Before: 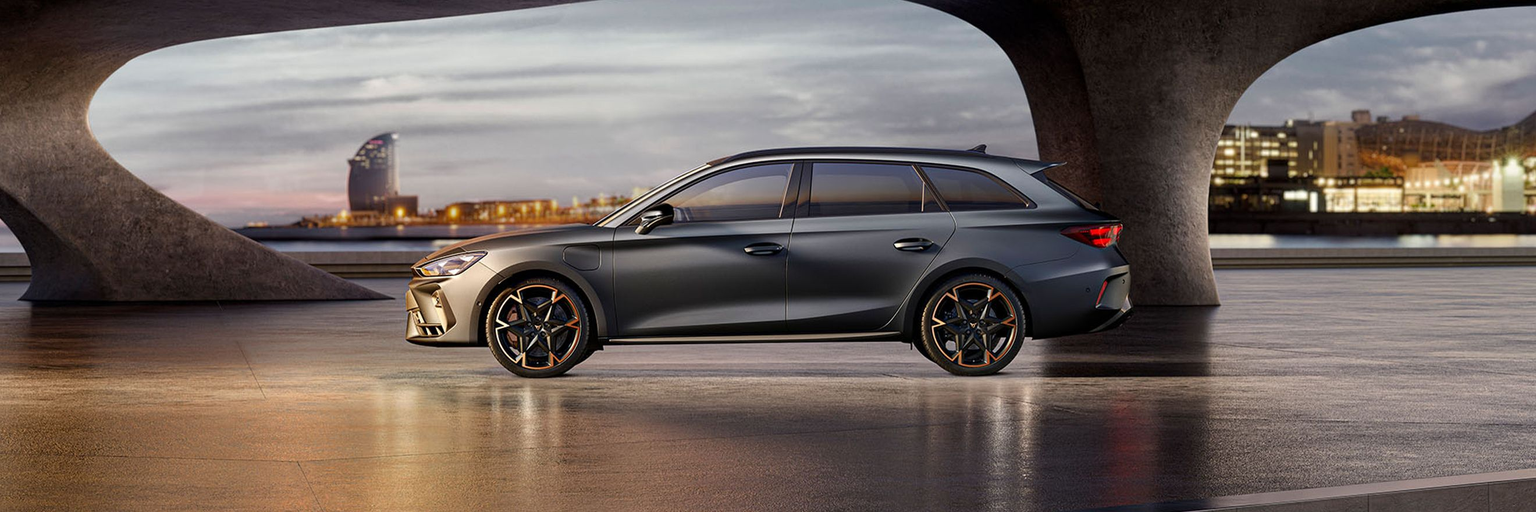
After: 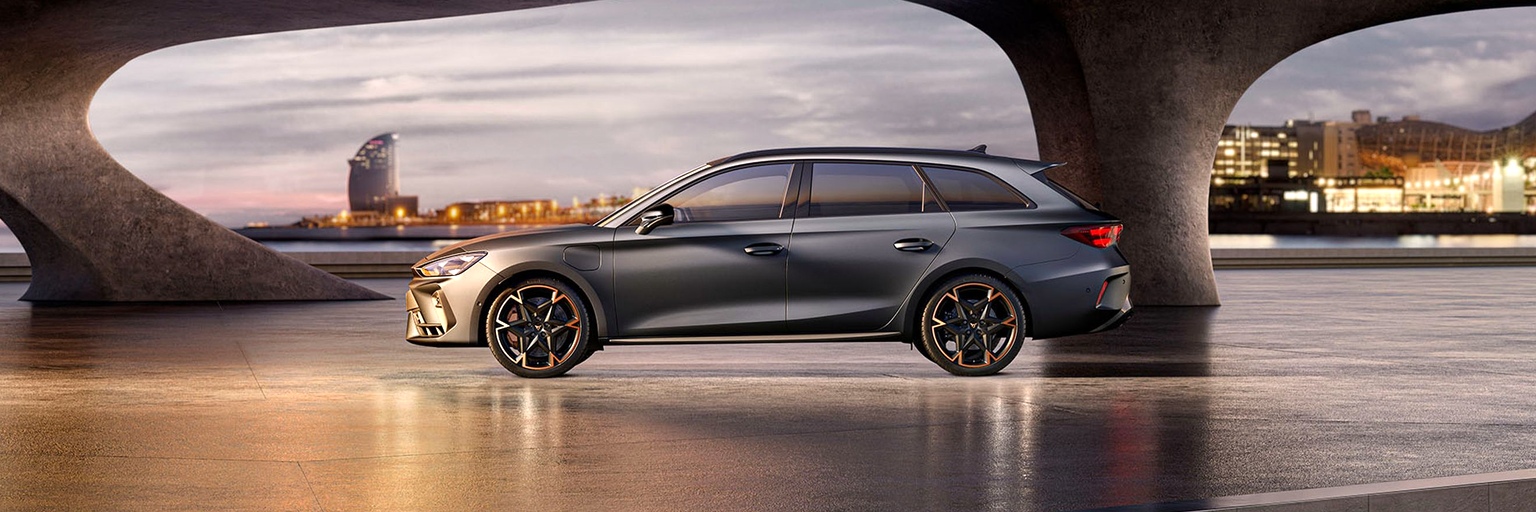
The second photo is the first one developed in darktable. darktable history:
exposure: exposure 0.29 EV
graduated density: density 0.38 EV, hardness 21%, rotation -6.11°, saturation 32%
